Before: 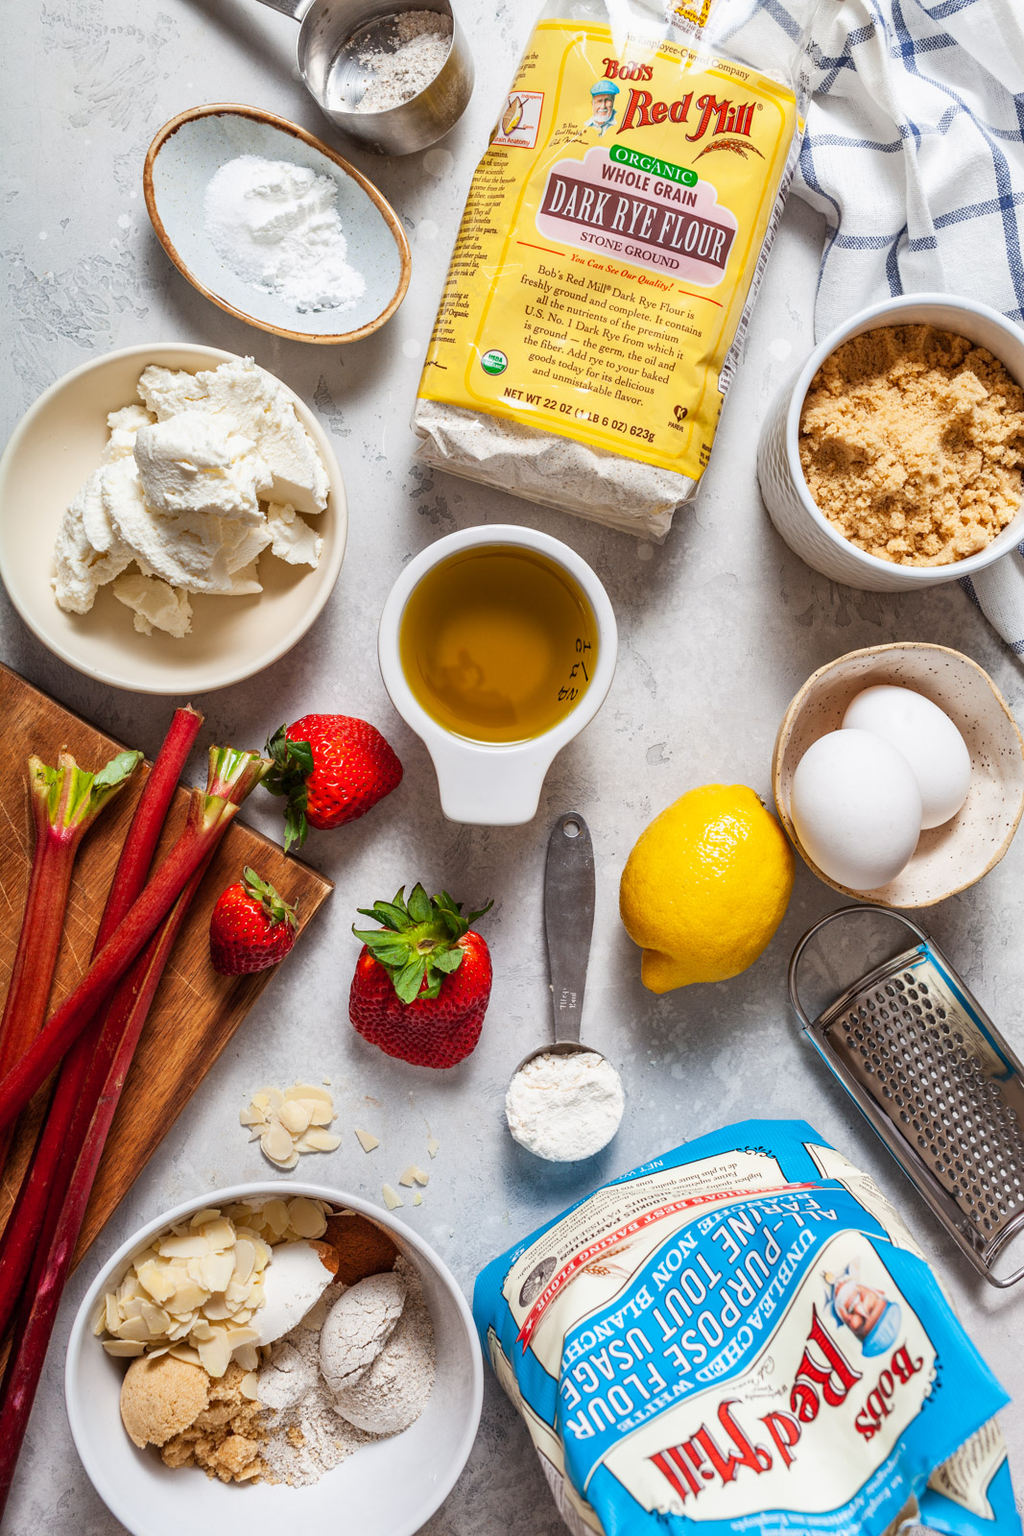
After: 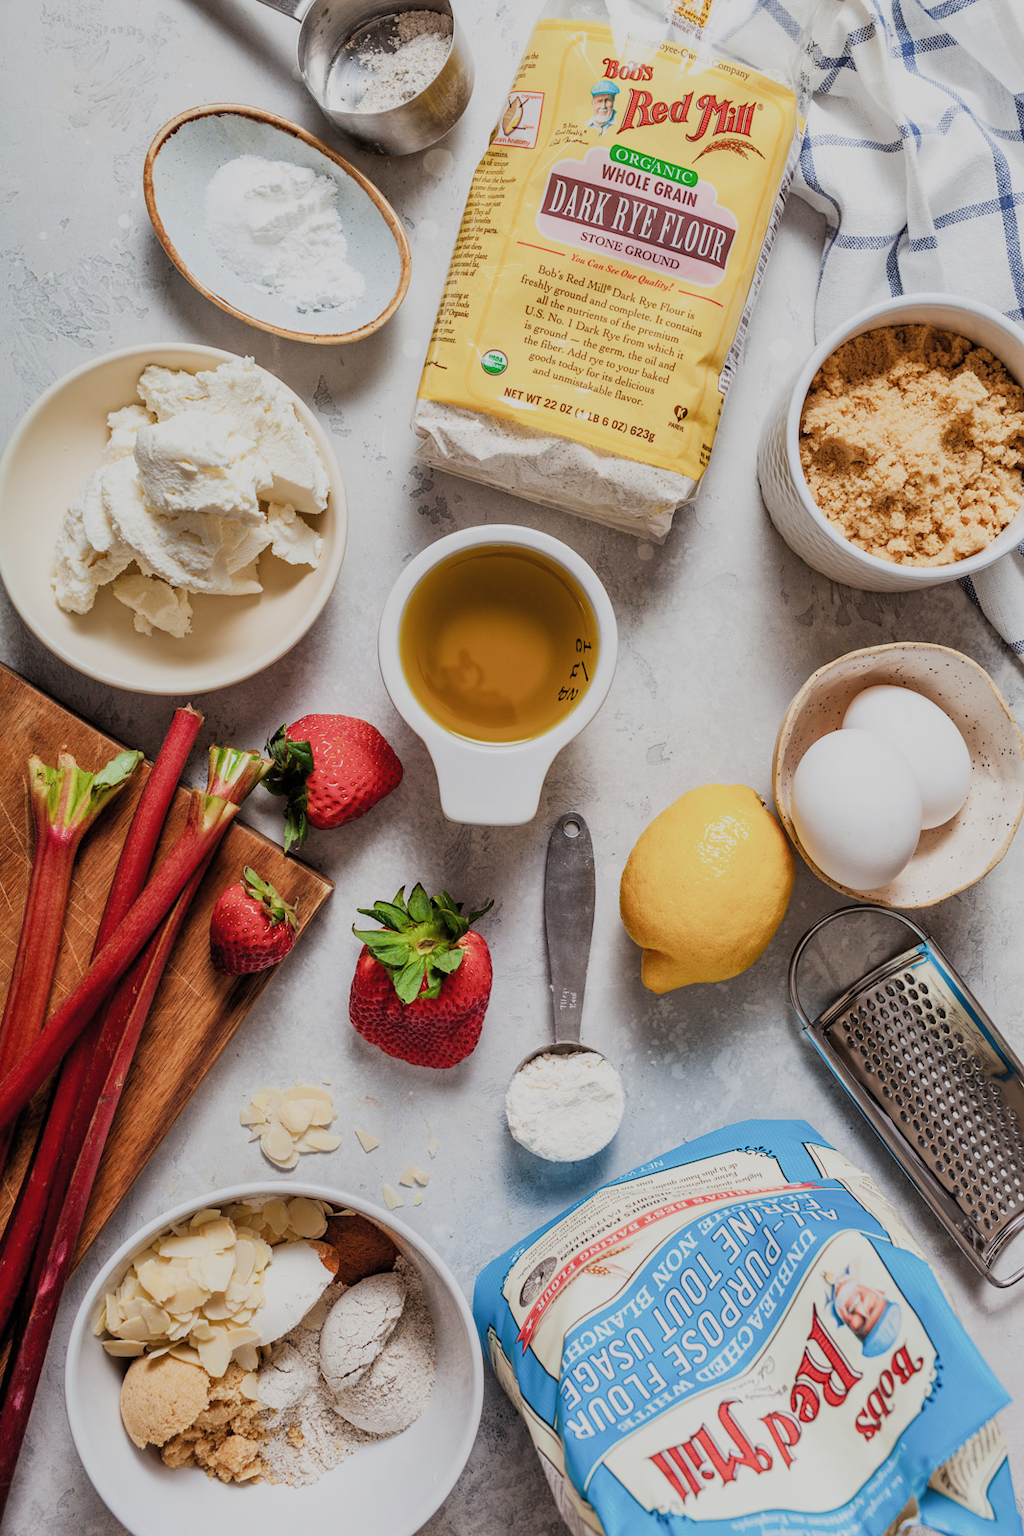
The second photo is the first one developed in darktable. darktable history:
filmic rgb: black relative exposure -7.65 EV, white relative exposure 4.56 EV, hardness 3.61, color science v4 (2020)
